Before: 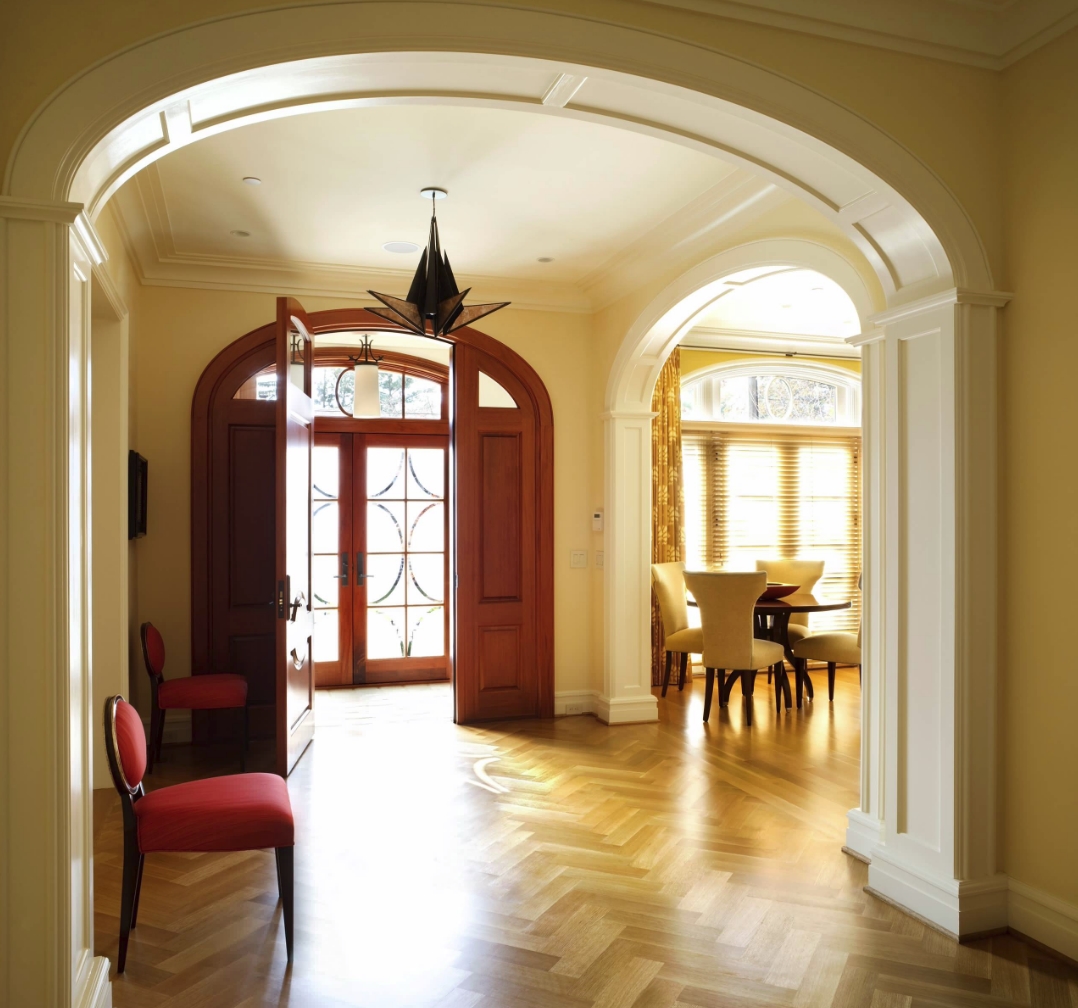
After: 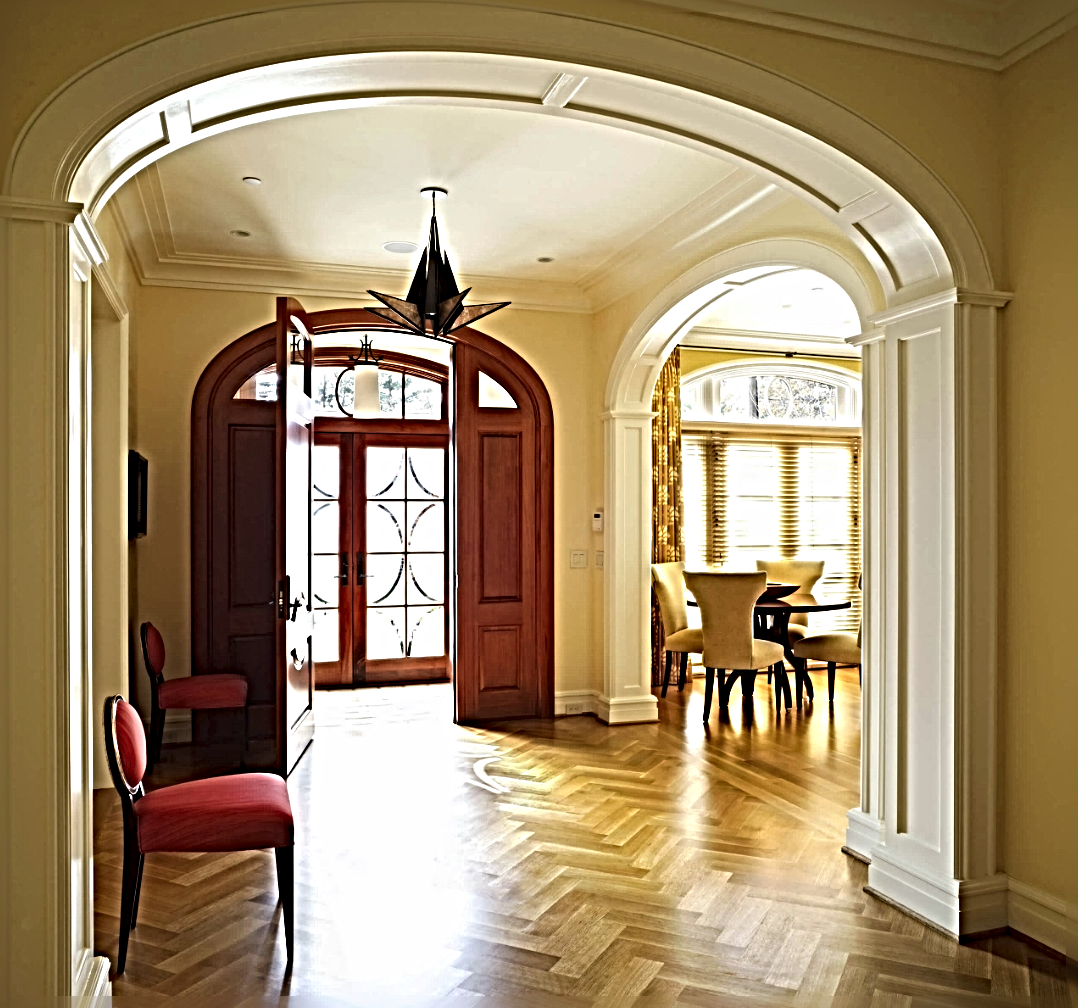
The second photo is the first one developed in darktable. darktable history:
sharpen: radius 6.255, amount 1.817, threshold 0.137
